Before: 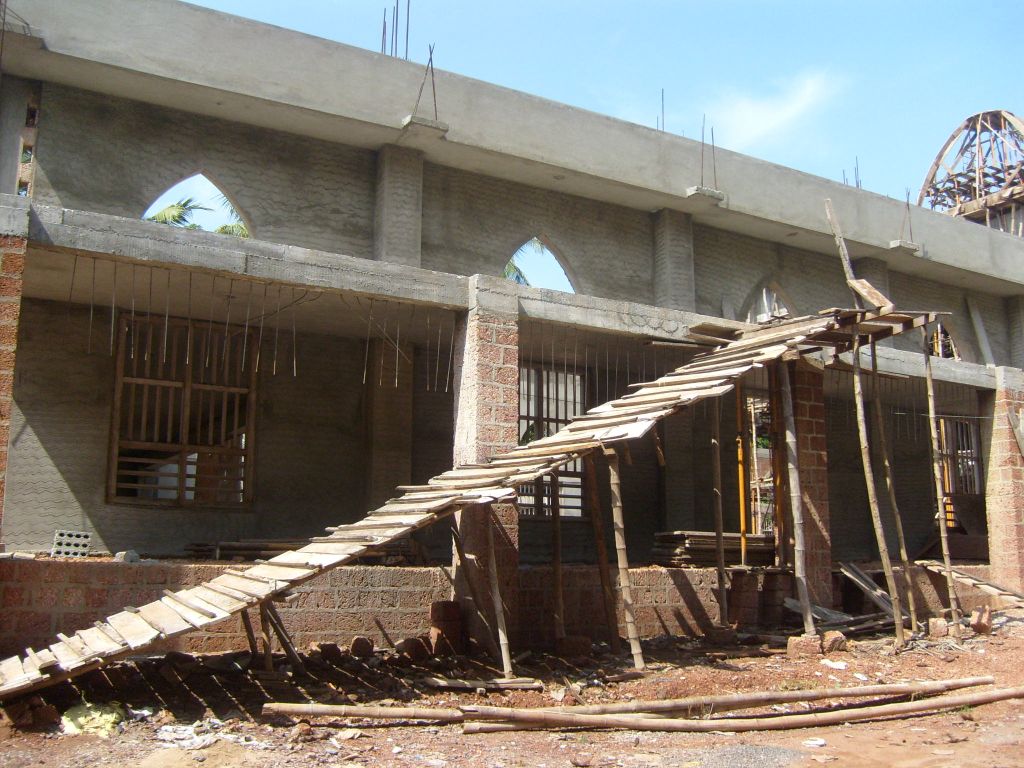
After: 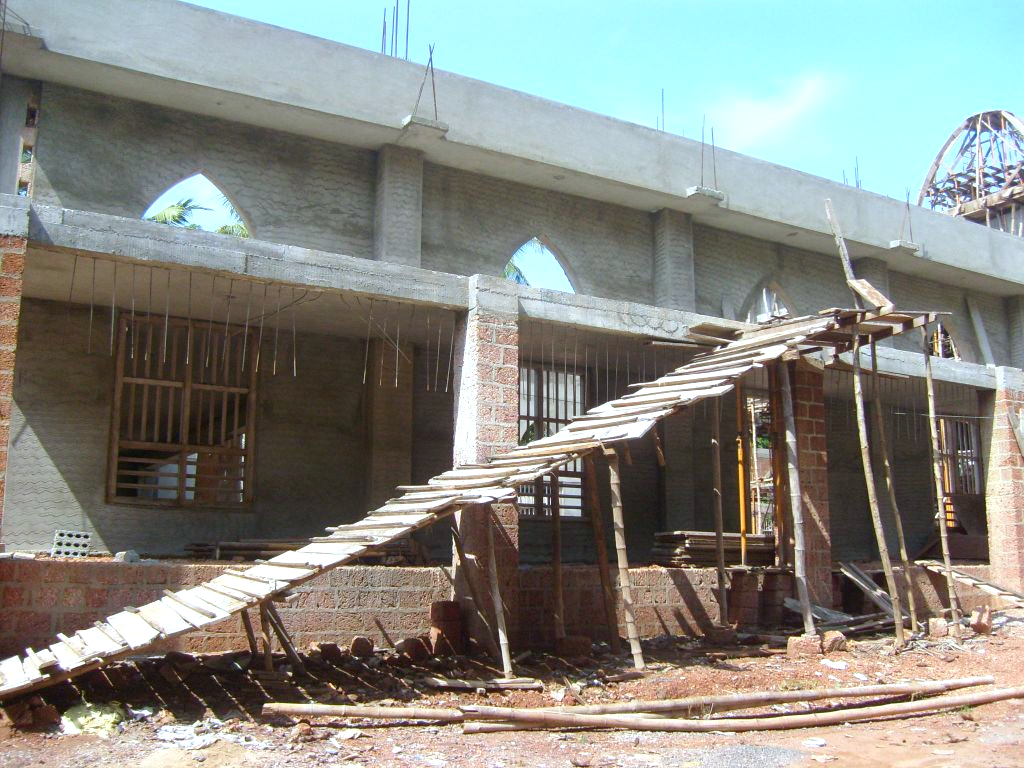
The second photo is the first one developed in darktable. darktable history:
color calibration: illuminant custom, x 0.368, y 0.373, temperature 4338.9 K
levels: levels [0, 0.435, 0.917]
